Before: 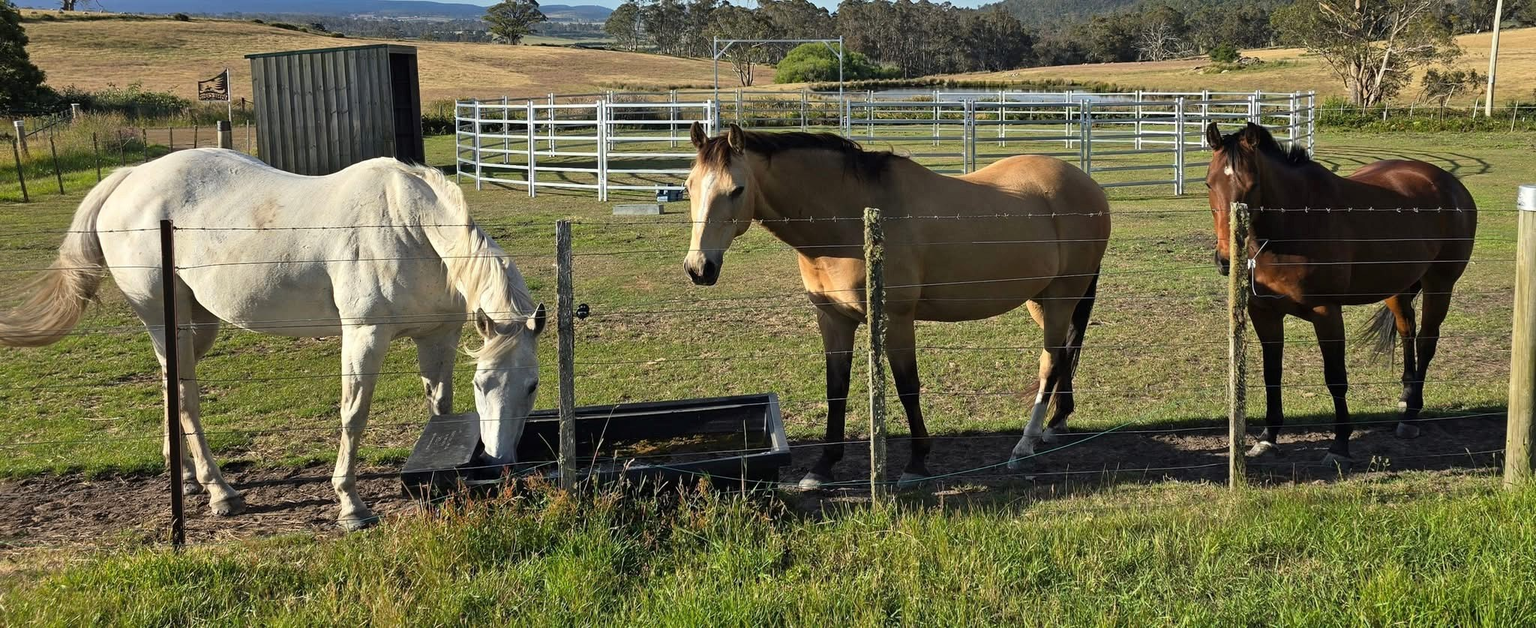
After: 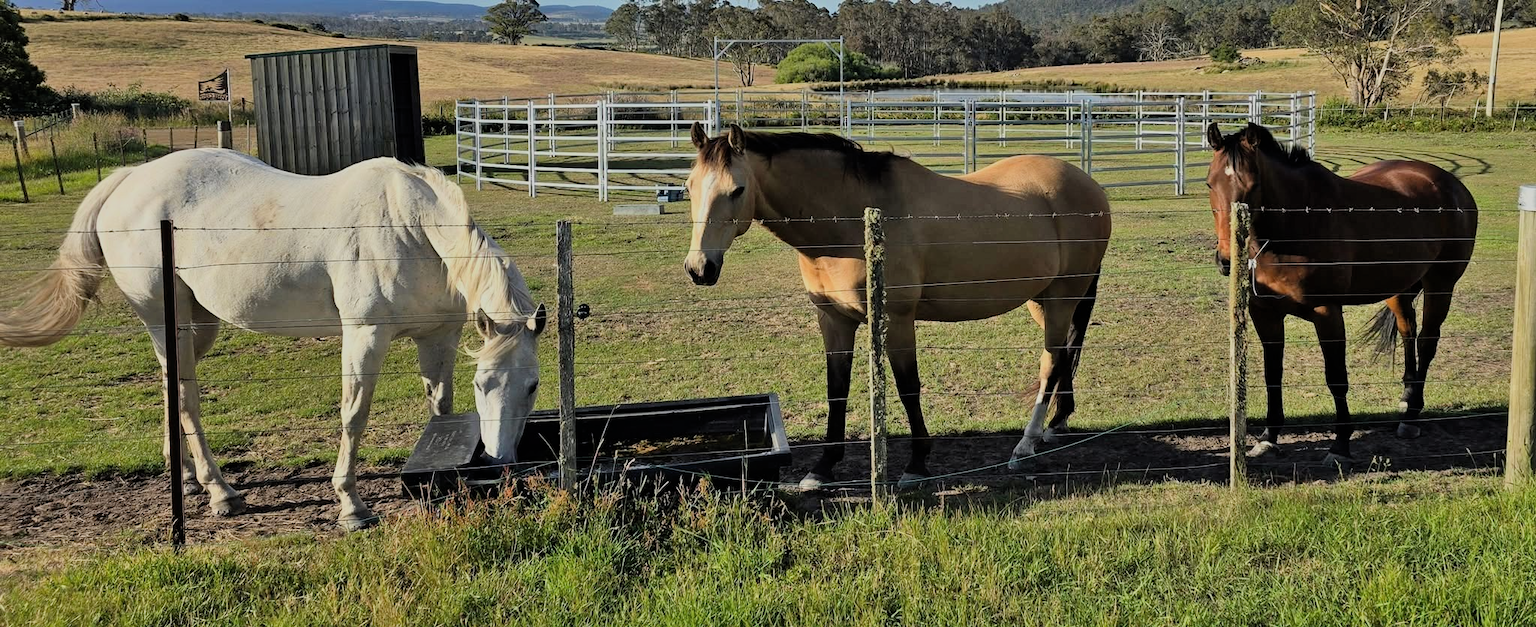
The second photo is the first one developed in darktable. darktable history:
shadows and highlights: soften with gaussian
filmic rgb: black relative exposure -16 EV, white relative exposure 6.93 EV, hardness 4.71, color science v6 (2022)
